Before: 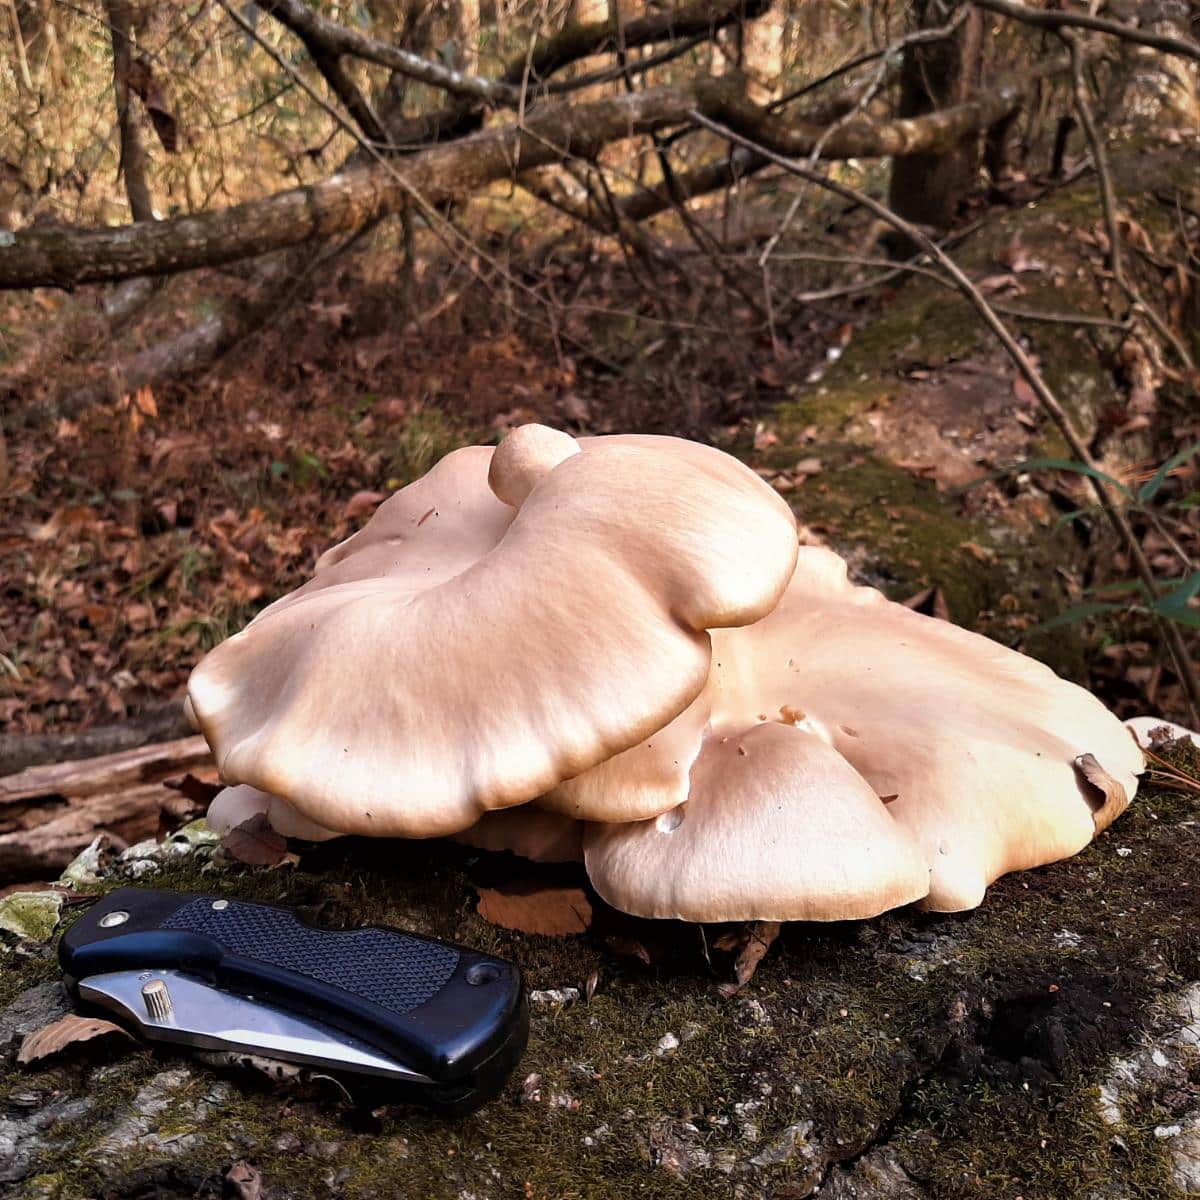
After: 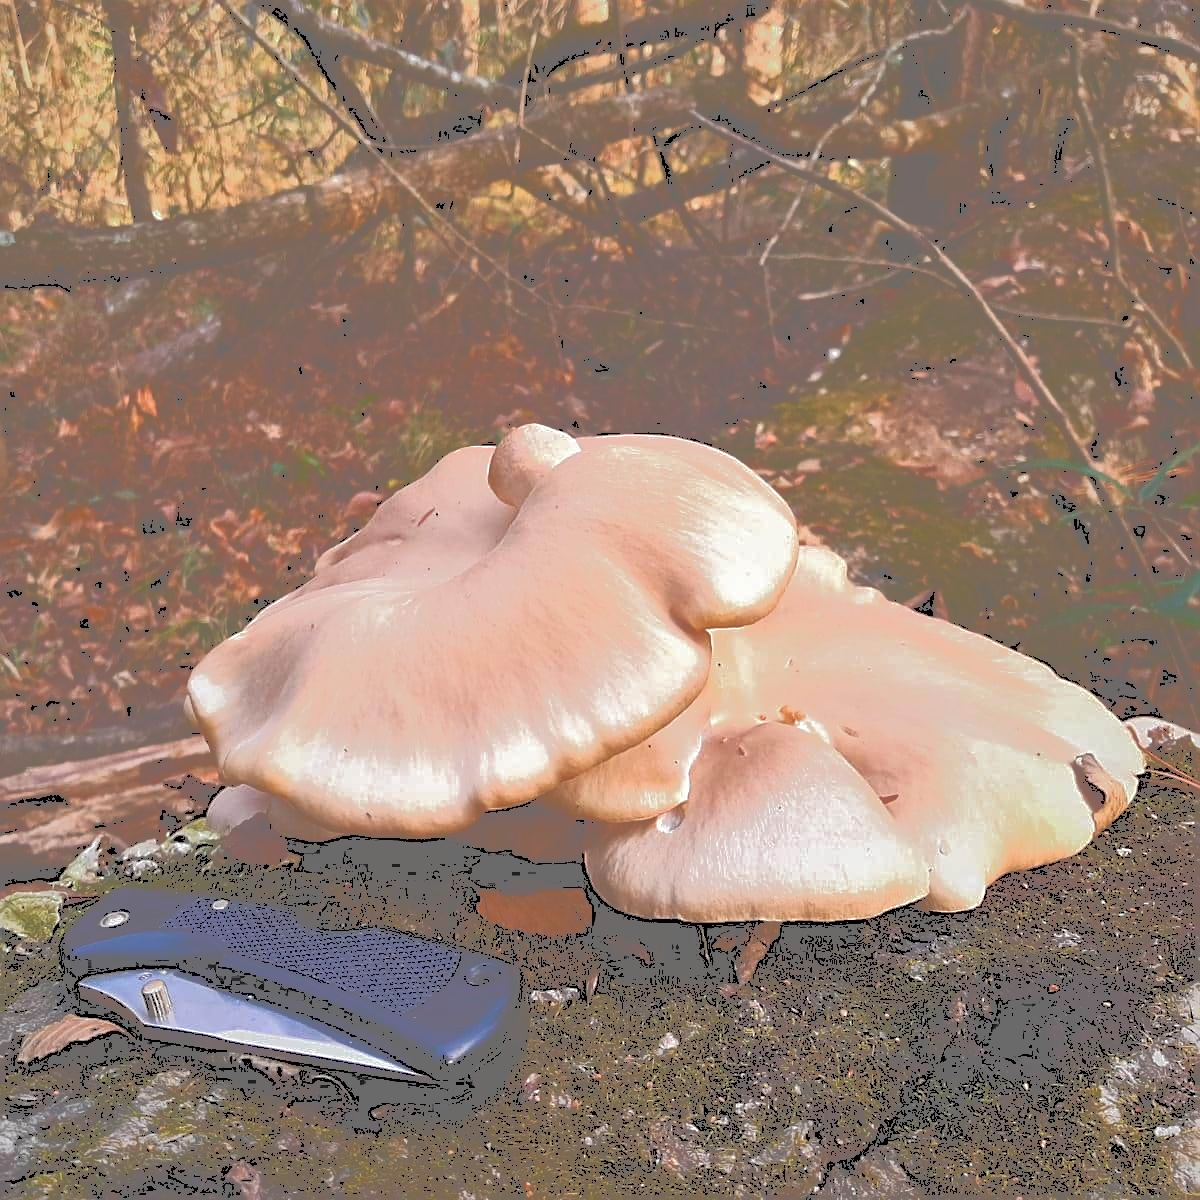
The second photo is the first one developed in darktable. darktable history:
sharpen: on, module defaults
tone curve: curves: ch0 [(0, 0) (0.003, 0.449) (0.011, 0.449) (0.025, 0.449) (0.044, 0.45) (0.069, 0.453) (0.1, 0.453) (0.136, 0.455) (0.177, 0.458) (0.224, 0.462) (0.277, 0.47) (0.335, 0.491) (0.399, 0.522) (0.468, 0.561) (0.543, 0.619) (0.623, 0.69) (0.709, 0.756) (0.801, 0.802) (0.898, 0.825) (1, 1)], color space Lab, independent channels, preserve colors none
